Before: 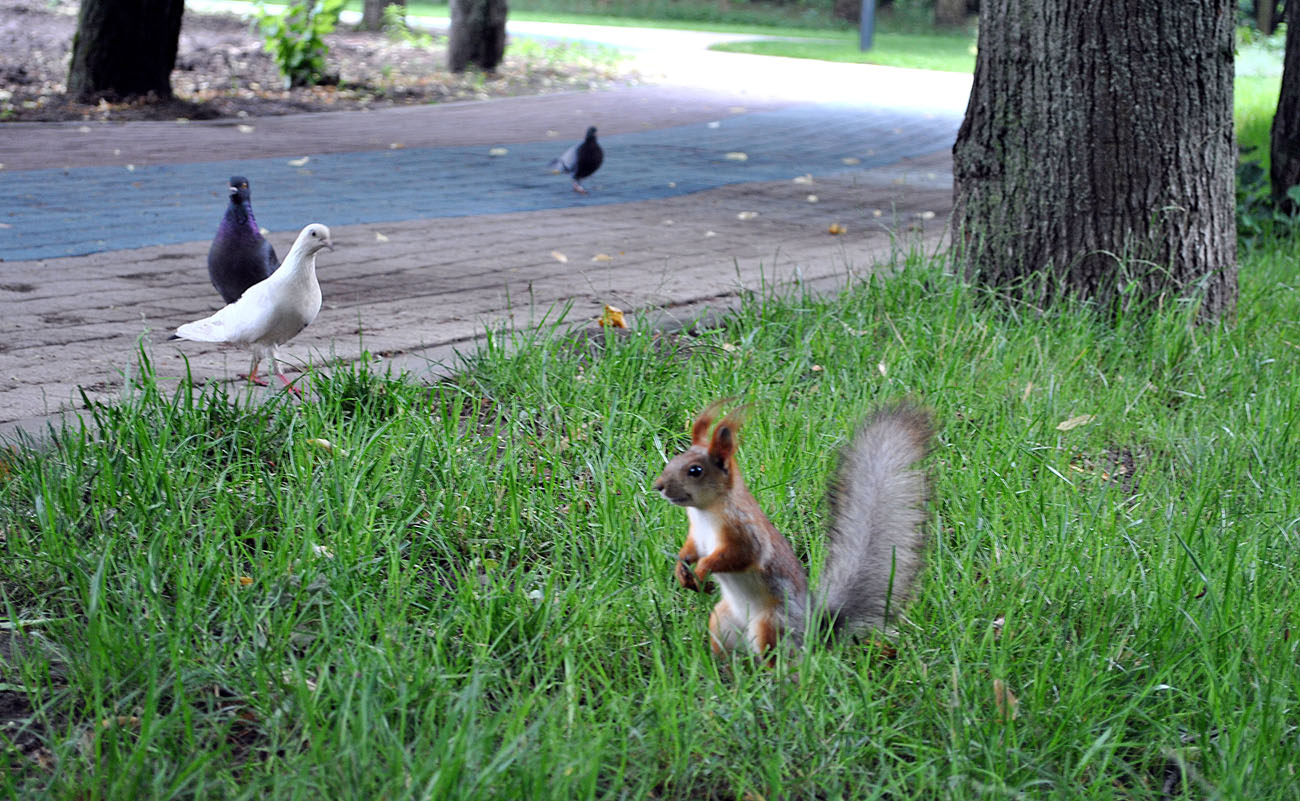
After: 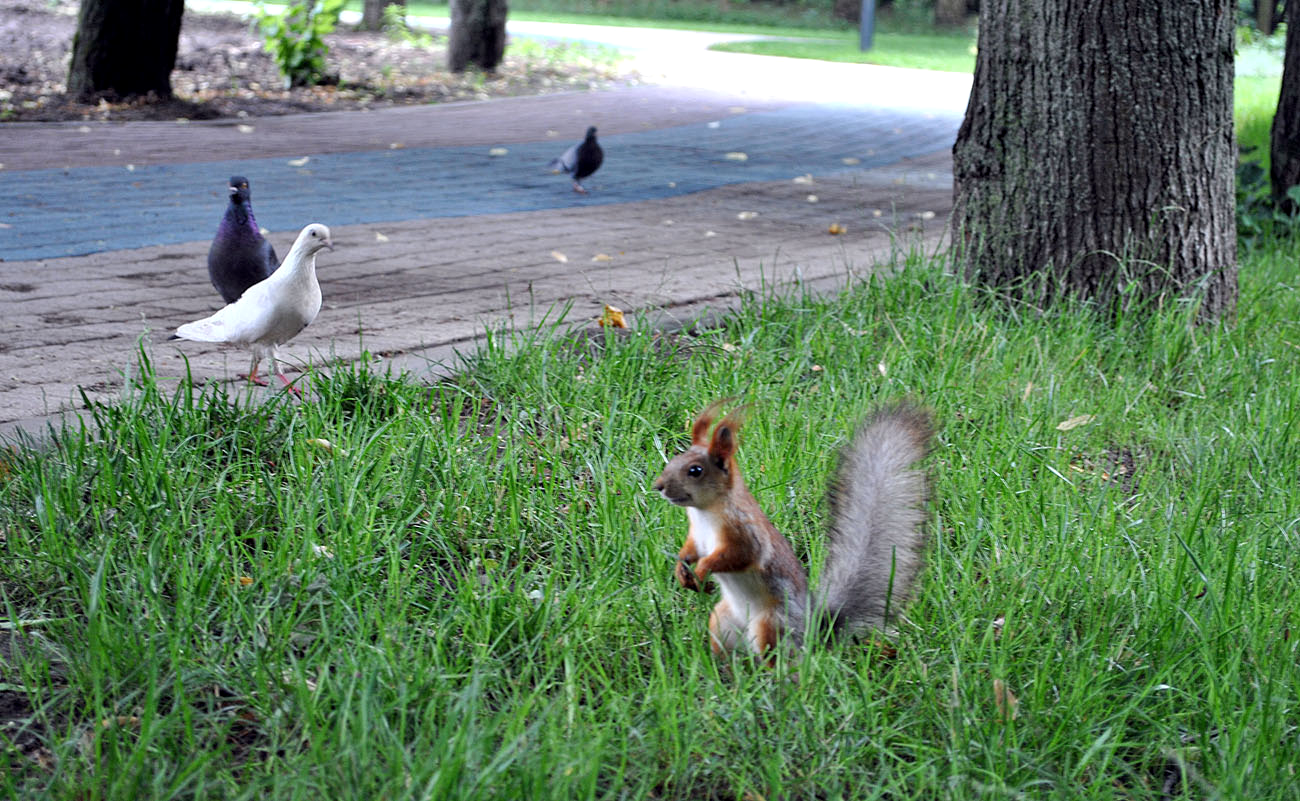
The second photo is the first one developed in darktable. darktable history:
local contrast: highlights 104%, shadows 98%, detail 120%, midtone range 0.2
